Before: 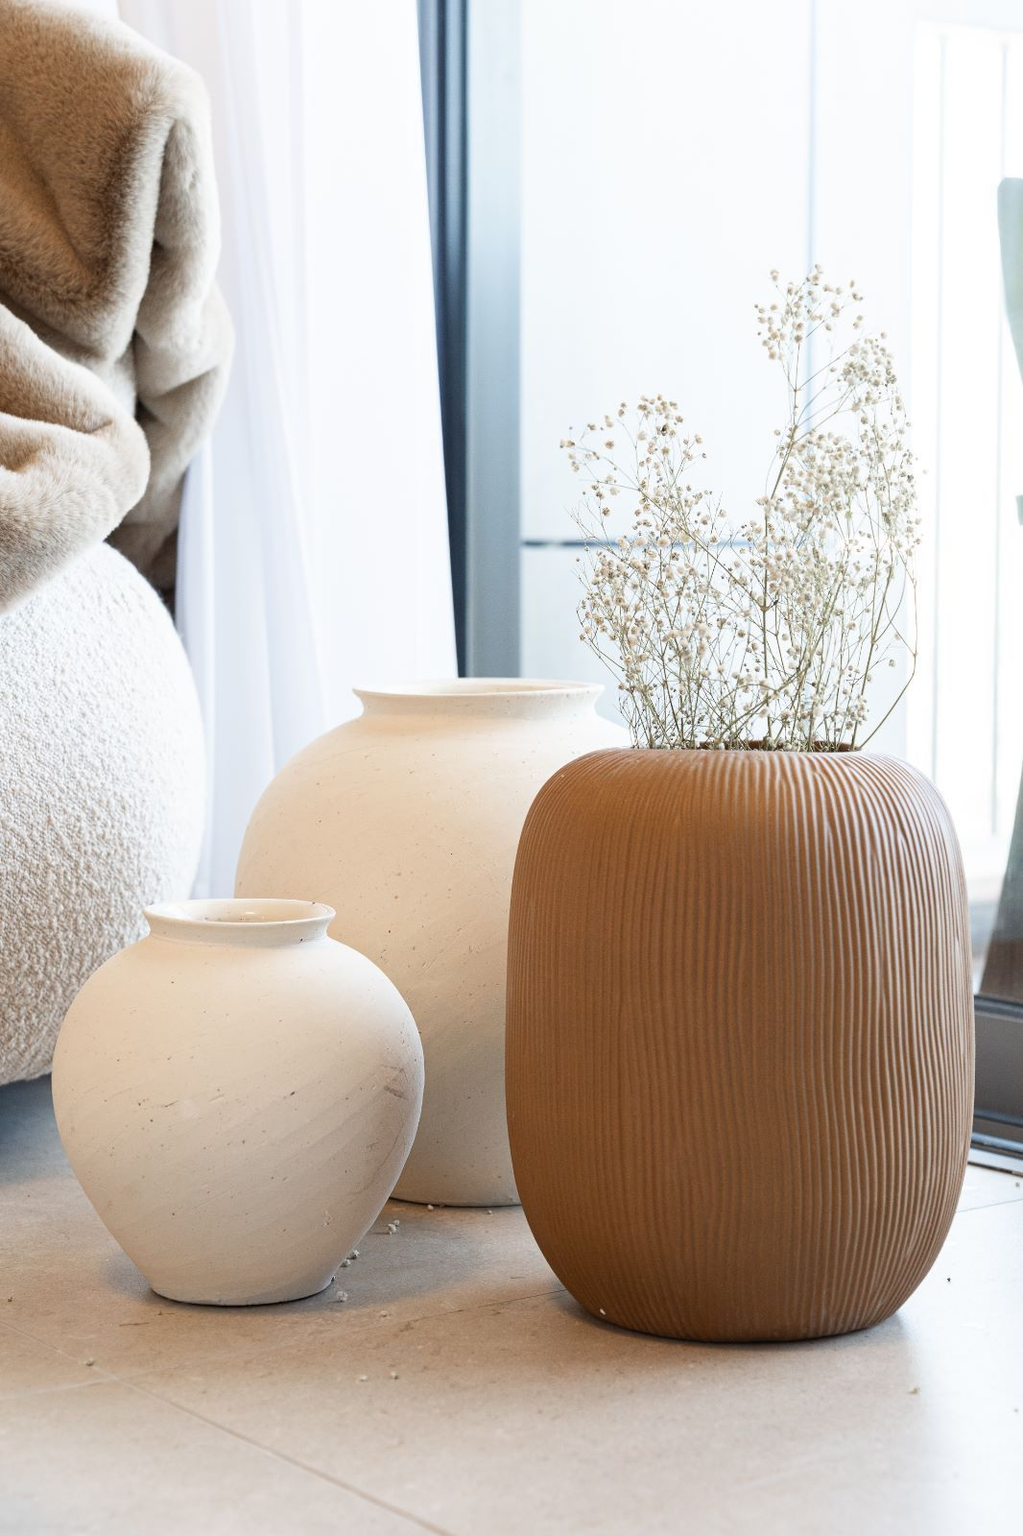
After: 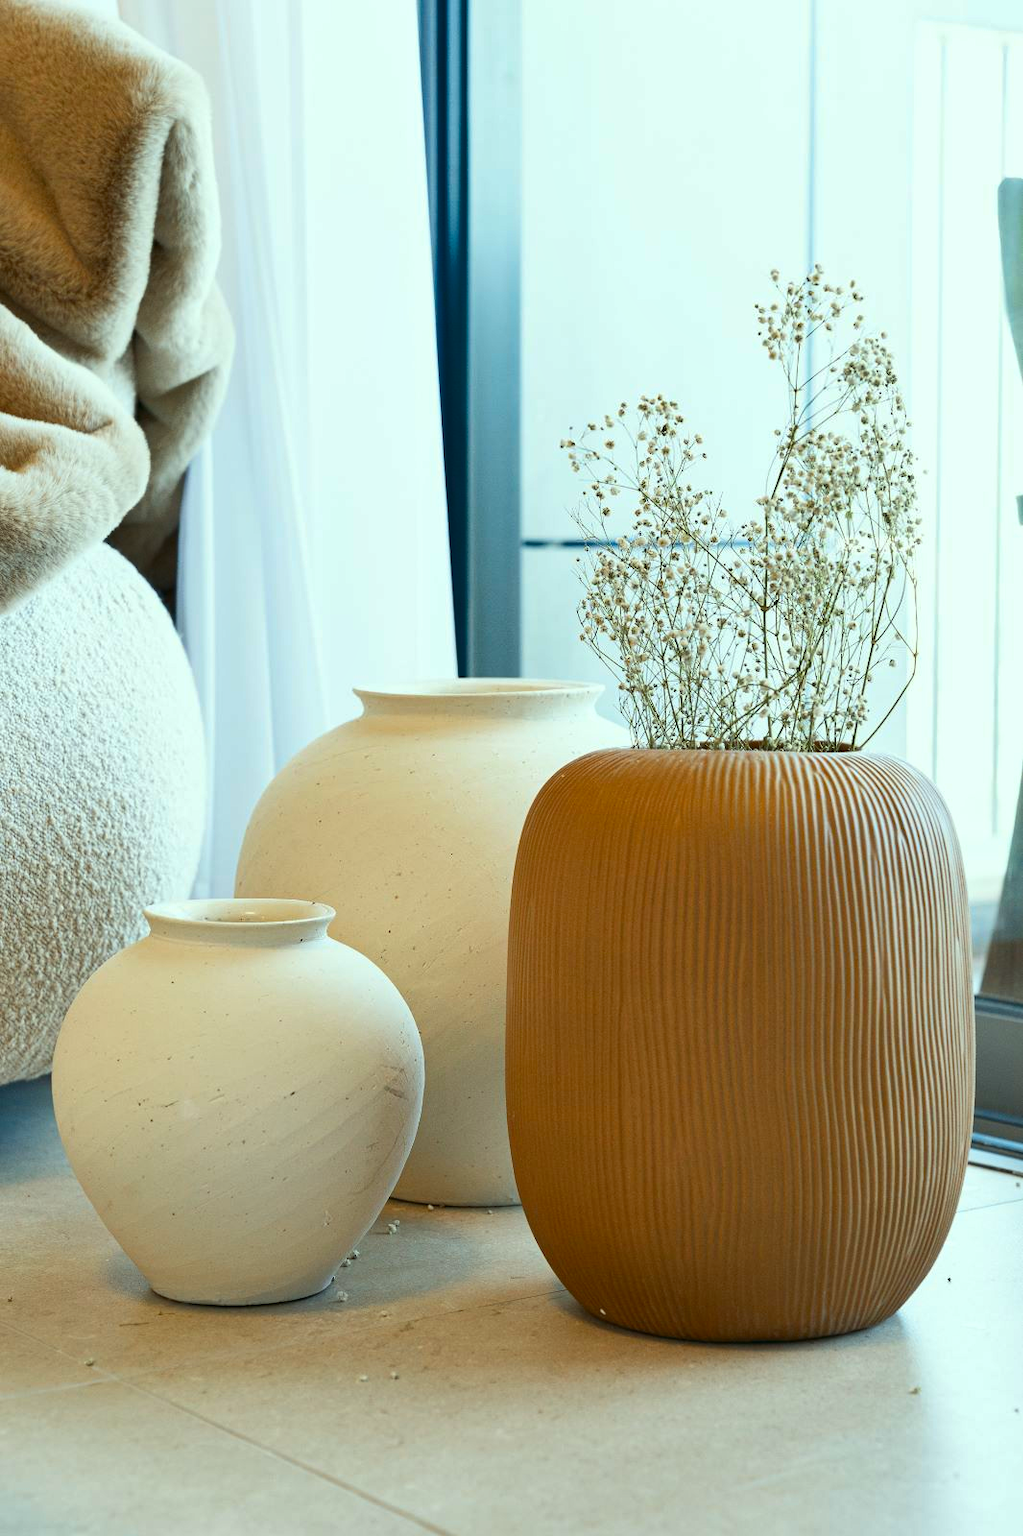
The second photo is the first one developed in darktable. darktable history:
shadows and highlights: shadows 58.3, soften with gaussian
color correction: highlights a* -7.6, highlights b* 1.5, shadows a* -3.45, saturation 1.45
